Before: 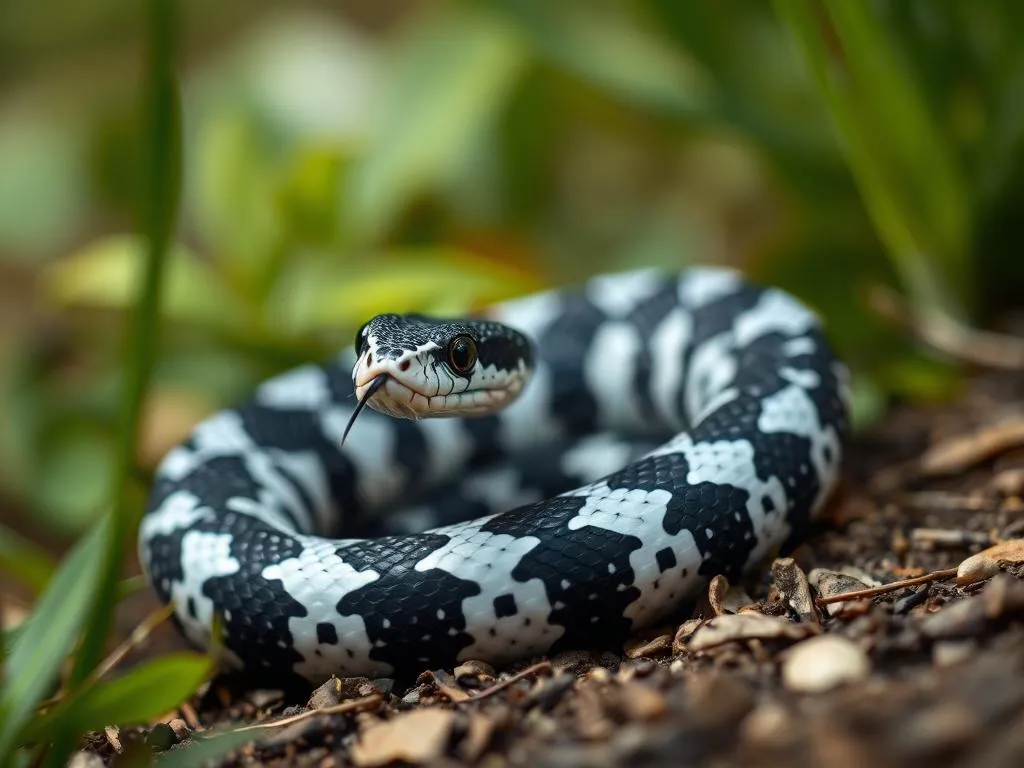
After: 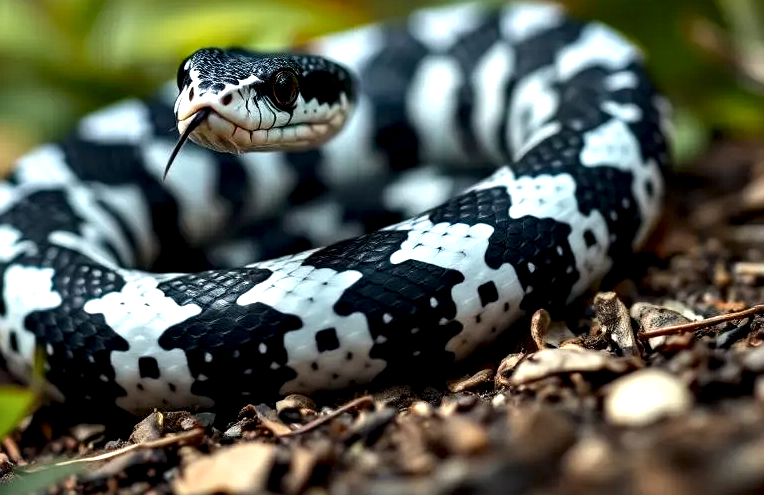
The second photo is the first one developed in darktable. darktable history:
crop and rotate: left 17.477%, top 34.676%, right 7.9%, bottom 0.797%
contrast equalizer: y [[0.6 ×6], [0.55 ×6], [0 ×6], [0 ×6], [0 ×6]]
